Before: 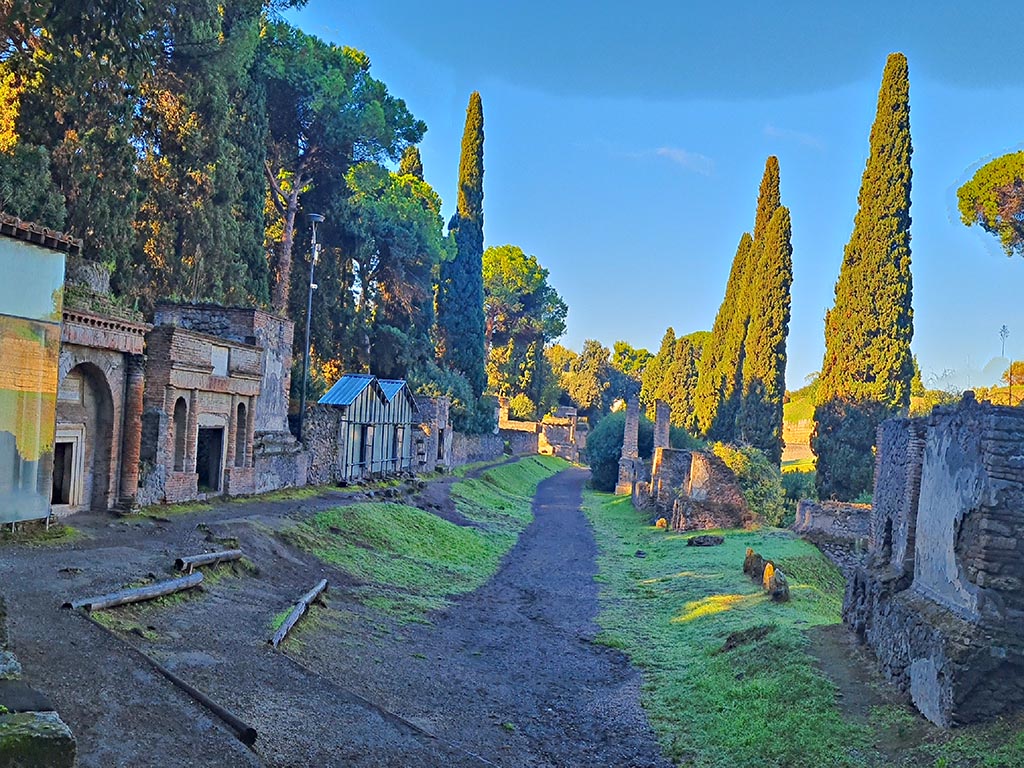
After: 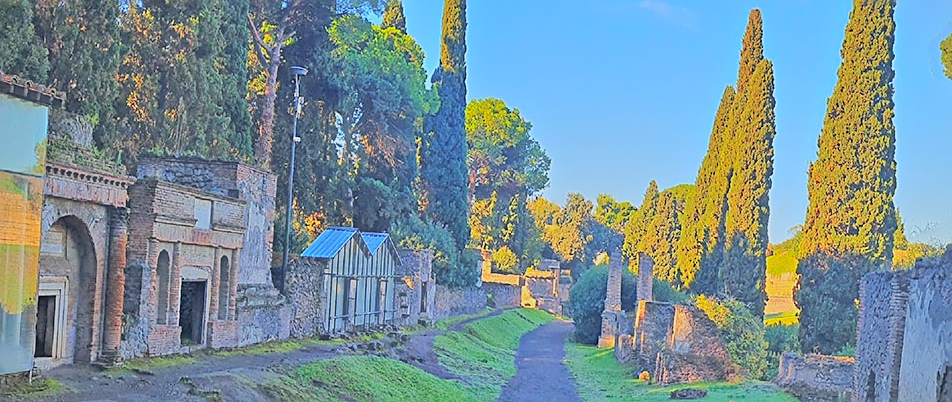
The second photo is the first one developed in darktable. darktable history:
vignetting: fall-off start 100%, brightness -0.282, width/height ratio 1.31
exposure: black level correction 0.001, exposure 0.5 EV, compensate exposure bias true, compensate highlight preservation false
sharpen: on, module defaults
global tonemap: drago (0.7, 100)
crop: left 1.744%, top 19.225%, right 5.069%, bottom 28.357%
haze removal: strength -0.1, adaptive false
